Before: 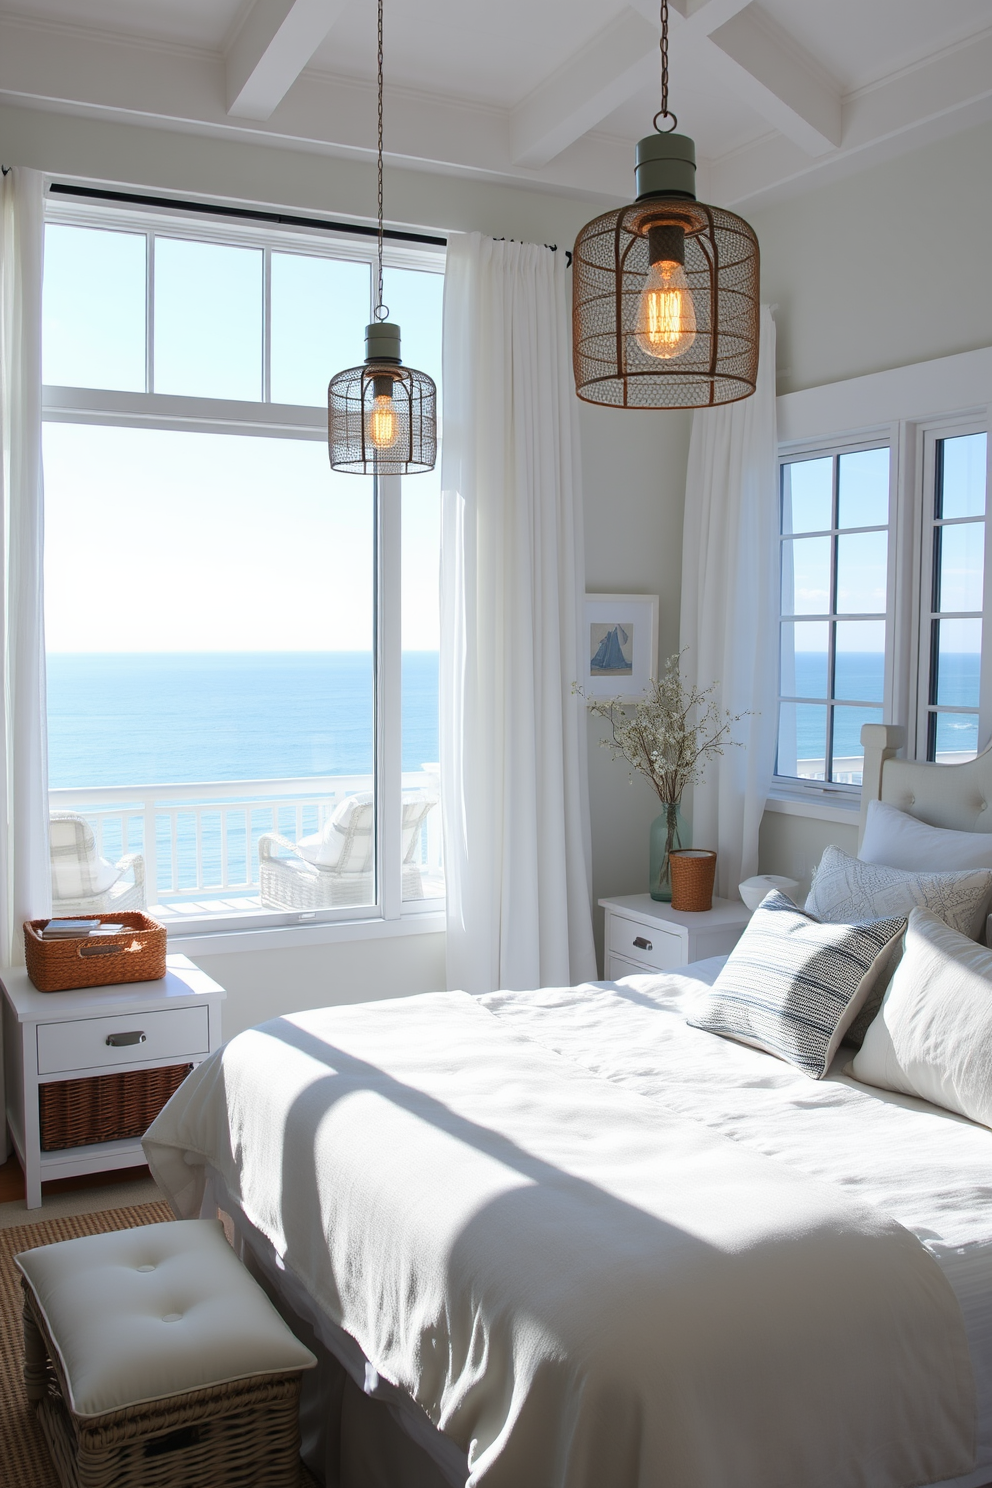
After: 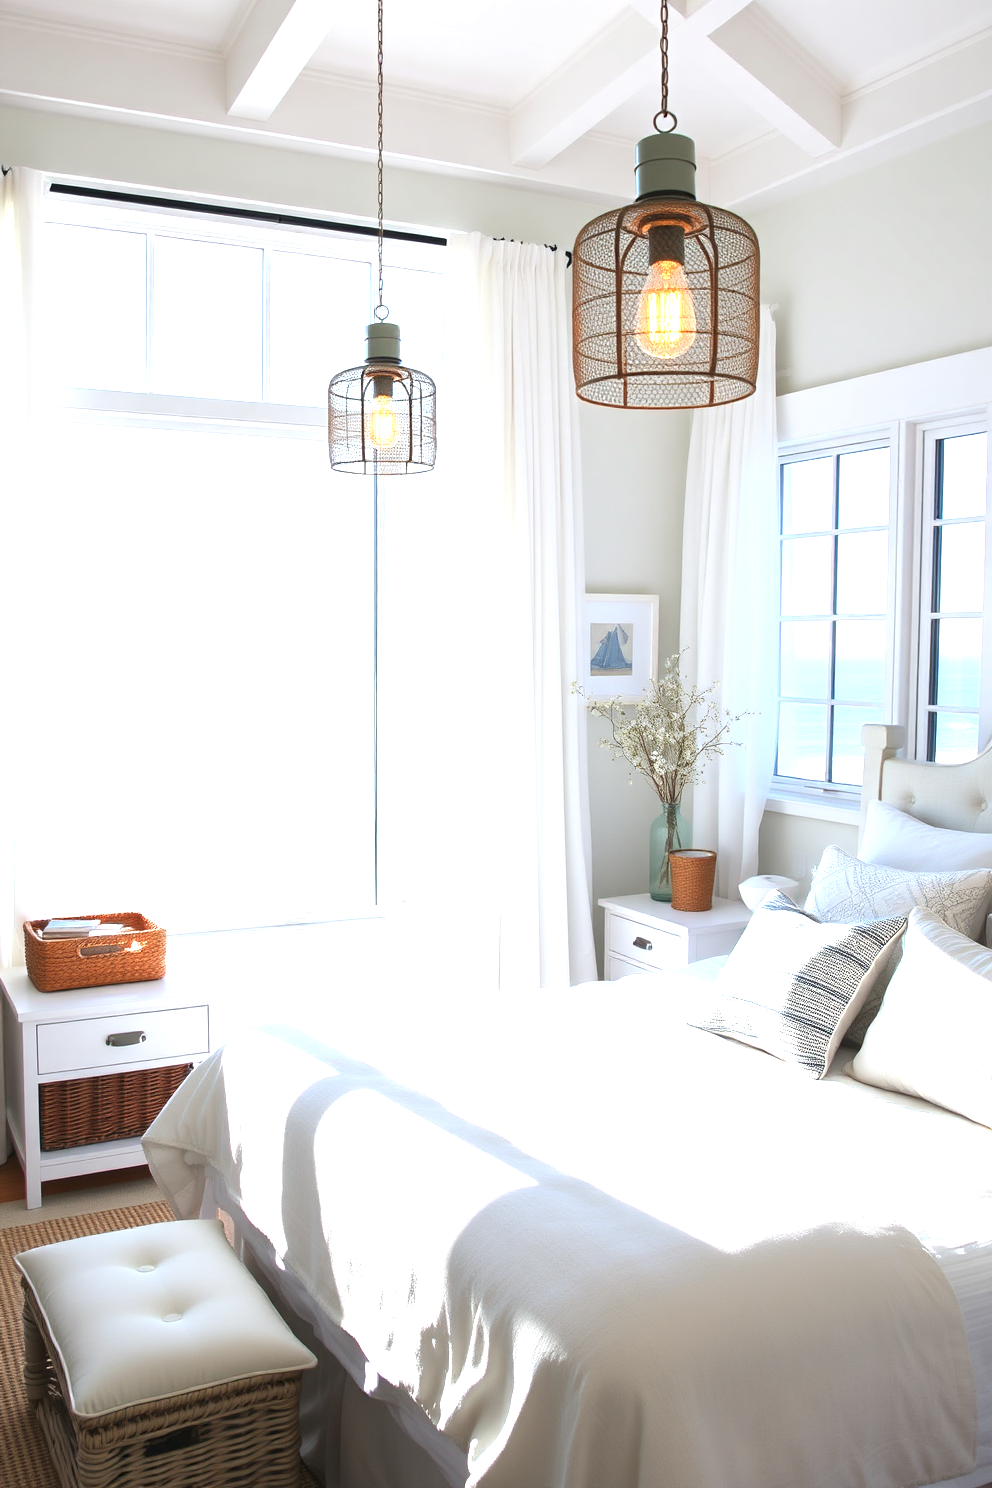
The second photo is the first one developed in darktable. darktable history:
exposure: black level correction 0, exposure 1.371 EV, compensate exposure bias true, compensate highlight preservation false
